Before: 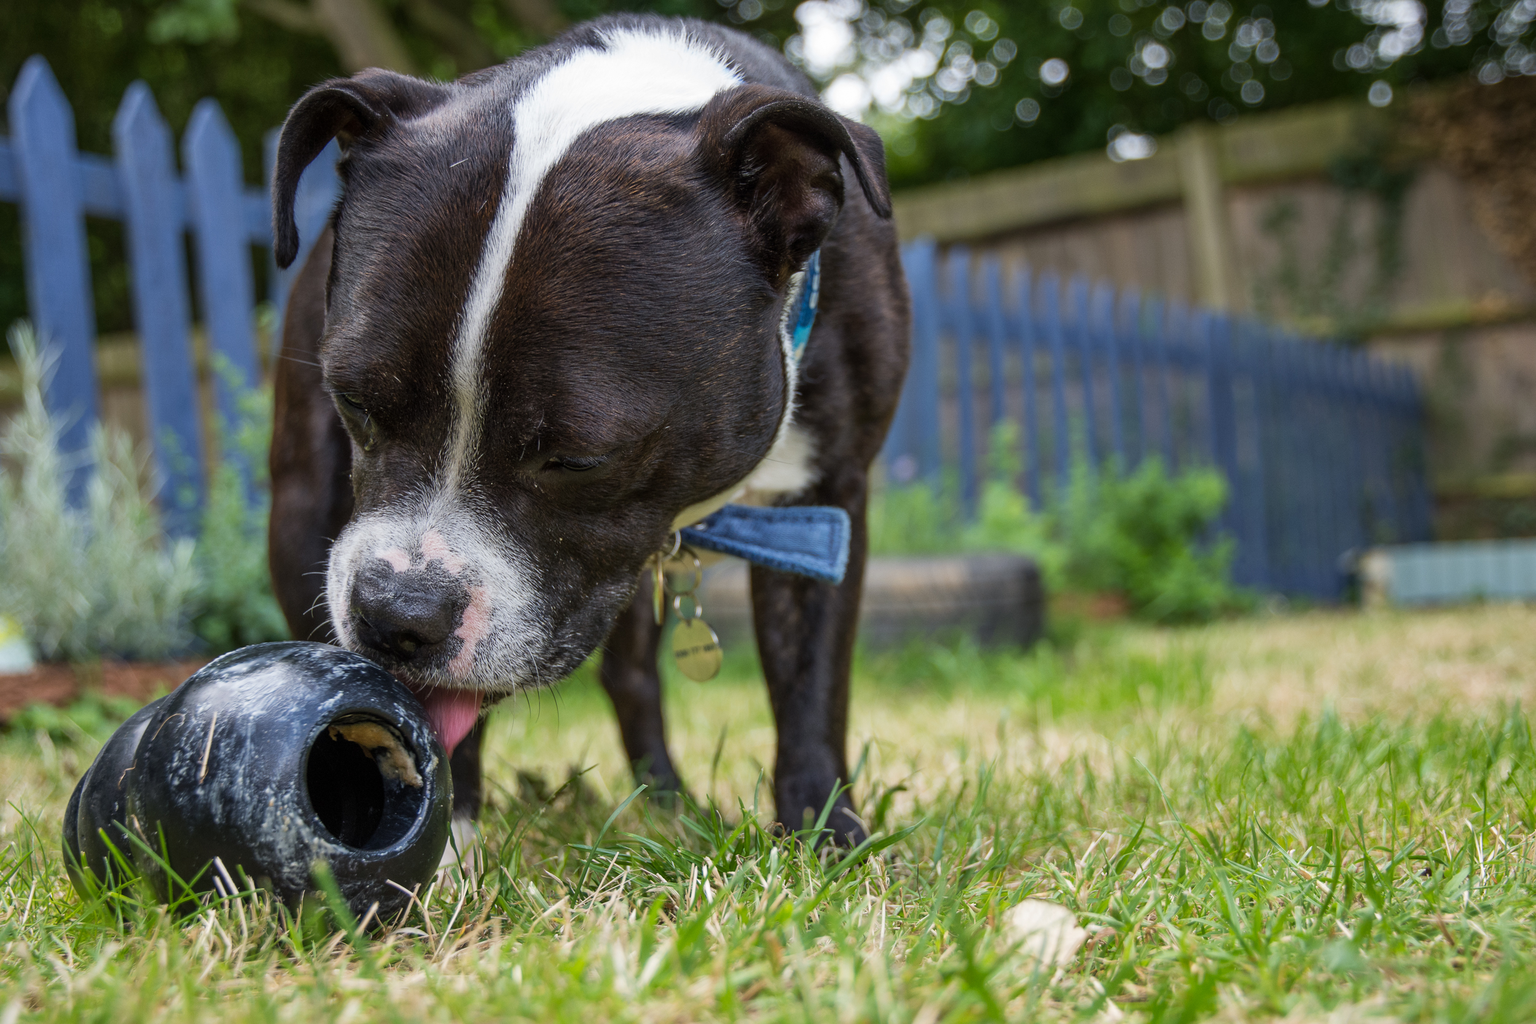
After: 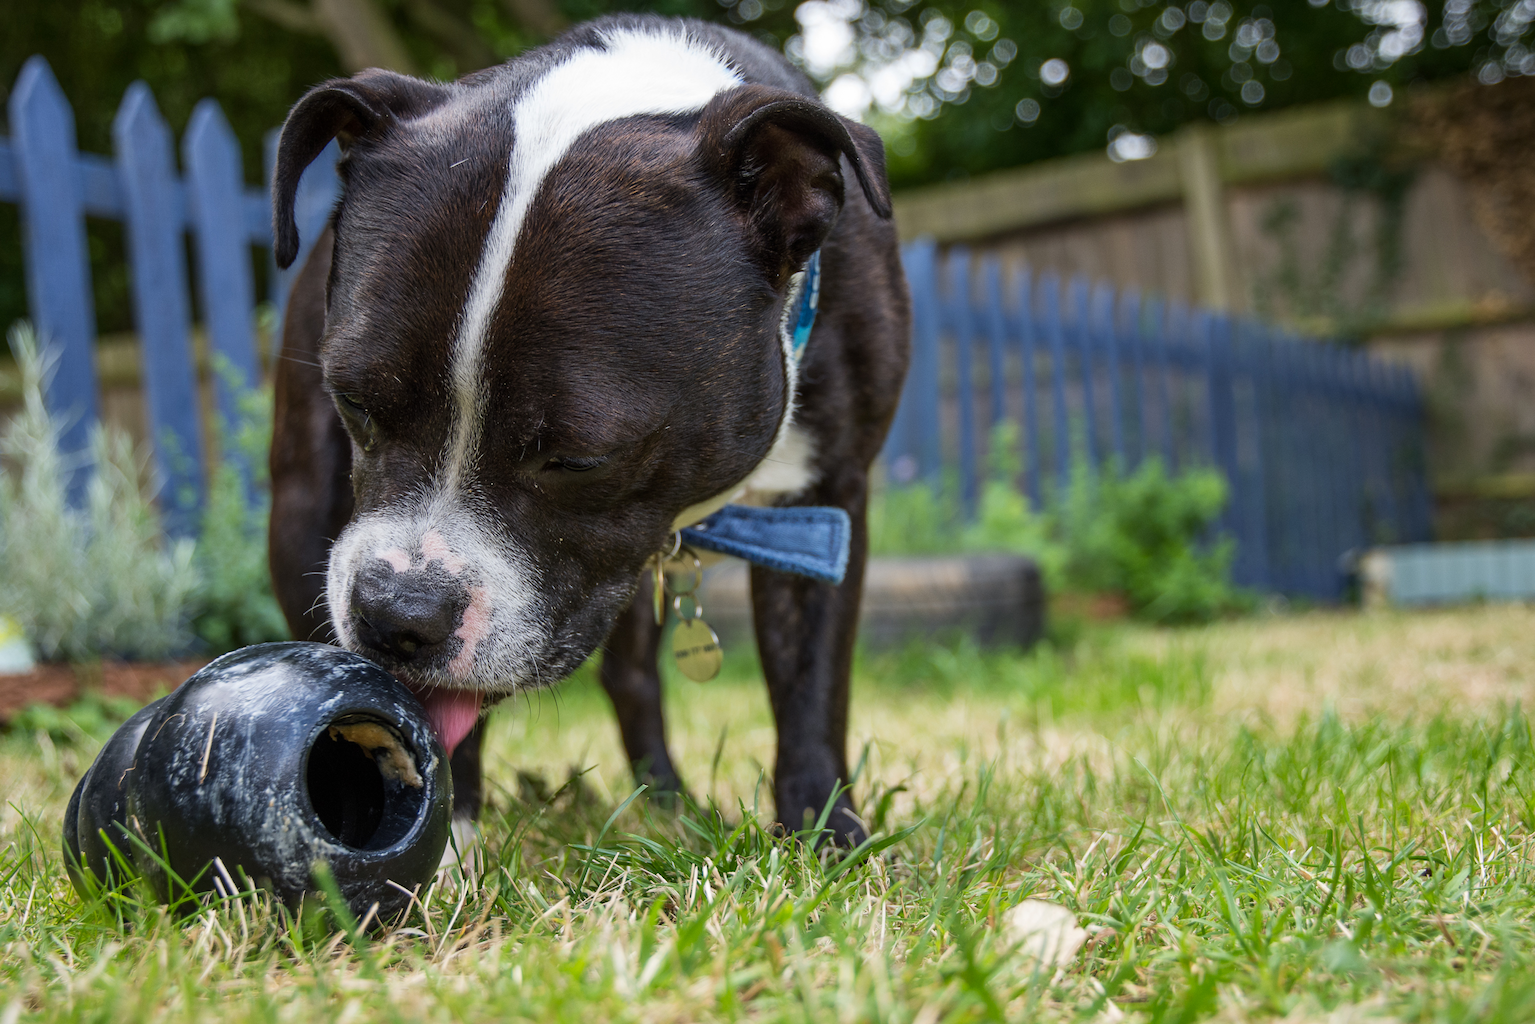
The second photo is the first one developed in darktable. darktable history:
contrast brightness saturation: contrast 0.084, saturation 0.019
